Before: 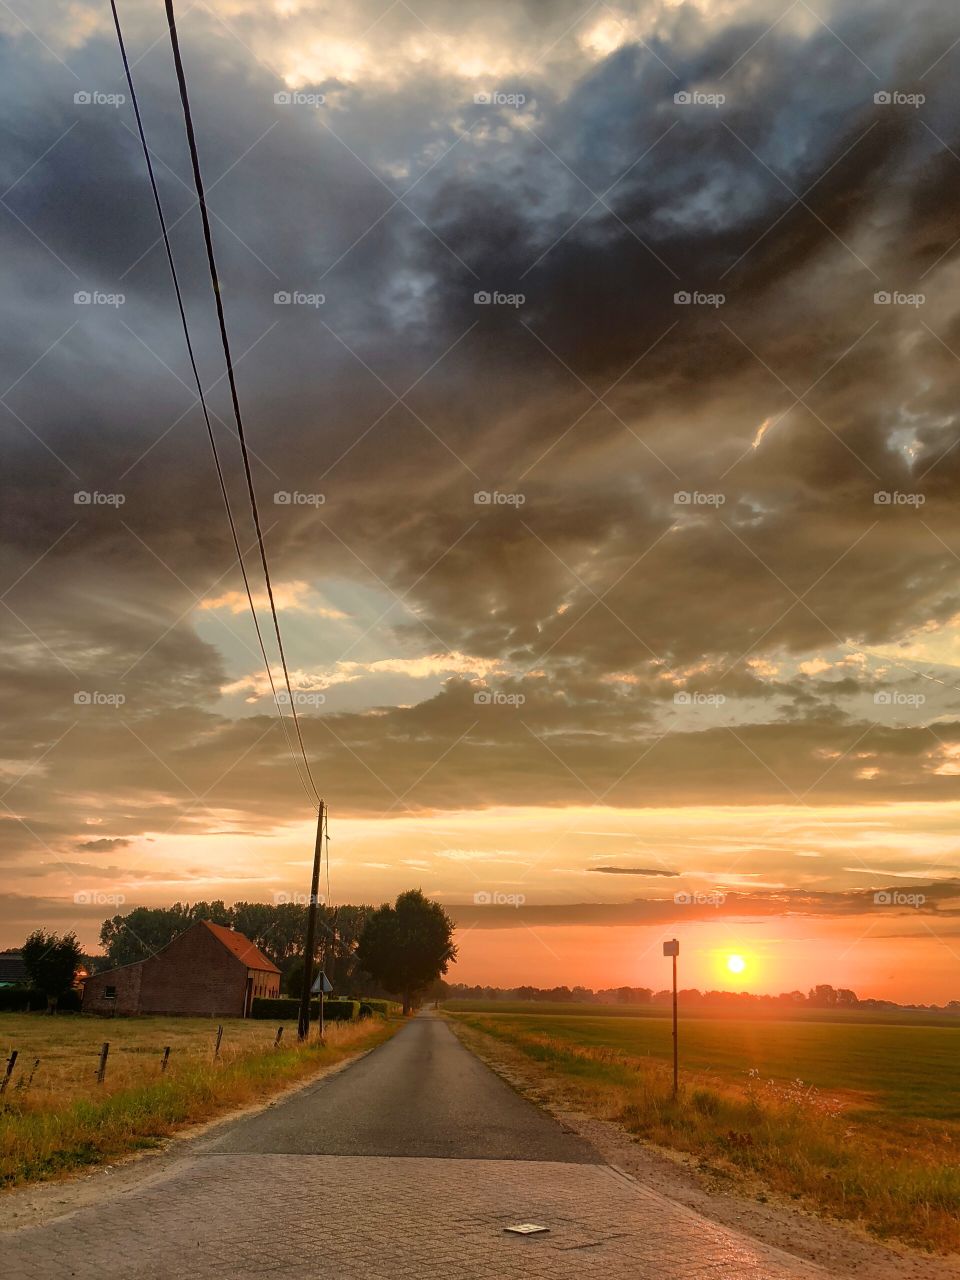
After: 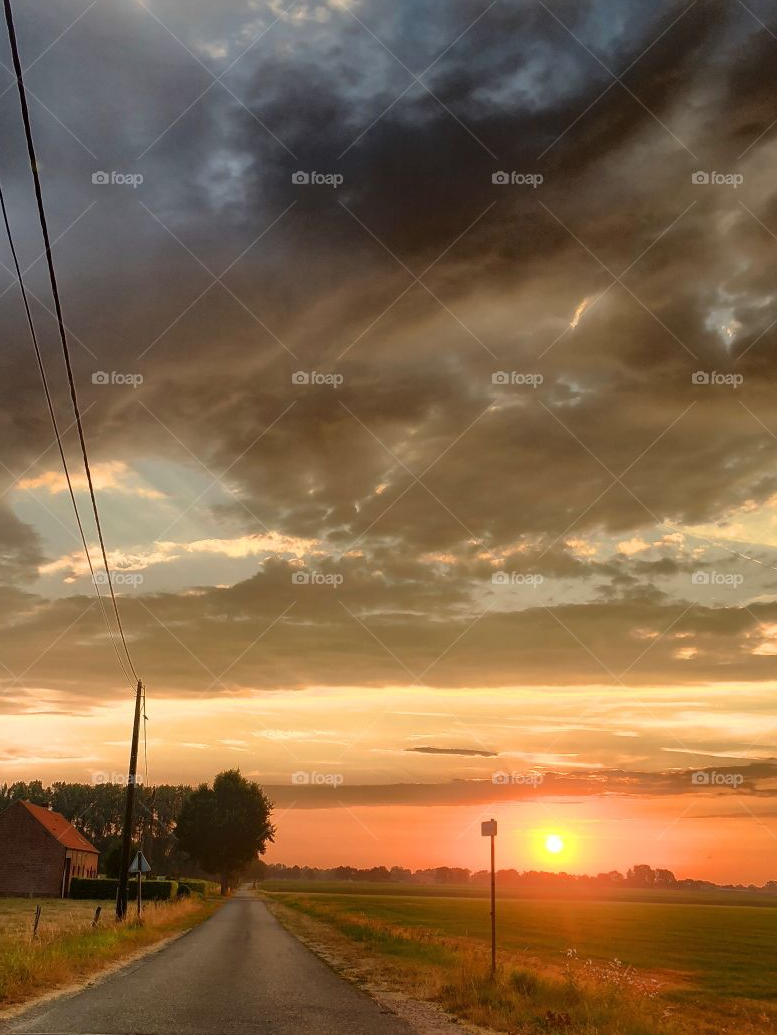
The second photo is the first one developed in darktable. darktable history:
crop: left 18.987%, top 9.442%, bottom 9.635%
